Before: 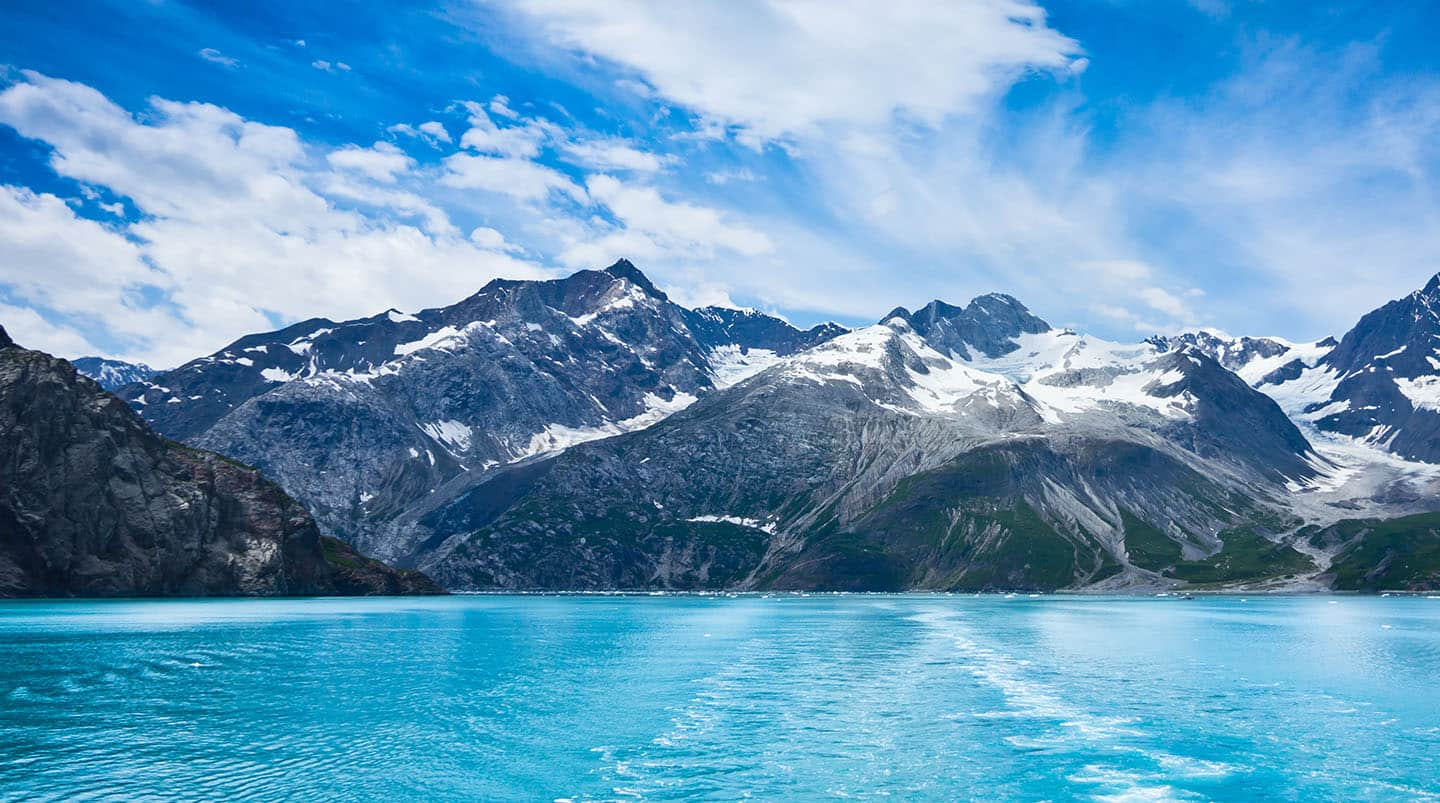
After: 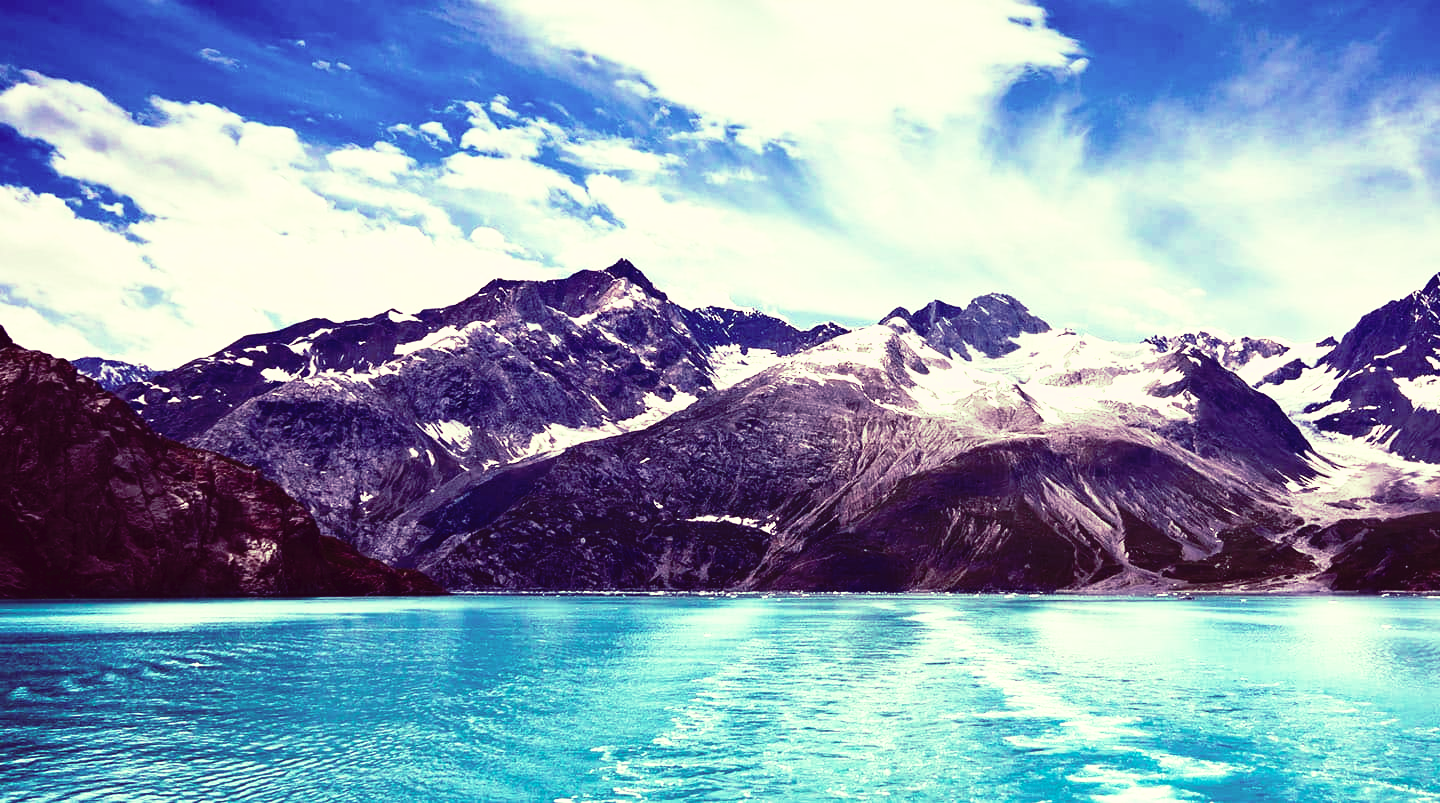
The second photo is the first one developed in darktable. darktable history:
tone curve: curves: ch0 [(0, 0) (0.003, 0.03) (0.011, 0.022) (0.025, 0.018) (0.044, 0.031) (0.069, 0.035) (0.1, 0.04) (0.136, 0.046) (0.177, 0.063) (0.224, 0.087) (0.277, 0.15) (0.335, 0.252) (0.399, 0.354) (0.468, 0.475) (0.543, 0.602) (0.623, 0.73) (0.709, 0.856) (0.801, 0.945) (0.898, 0.987) (1, 1)], preserve colors none
color look up table: target L [95.28, 96.37, 96.18, 75.25, 96.75, 77.4, 74.57, 66.63, 67.36, 66.7, 50.45, 37.16, 31.35, 34.67, 15.08, 200.4, 78.21, 70.53, 63.67, 66.56, 58.25, 50.23, 51.96, 48.19, 47.46, 36.74, 37.24, 22.07, 9.135, 90.49, 91.83, 70.17, 69.1, 52.03, 55.6, 54.38, 51.51, 49.92, 34.54, 32.25, 25.9, 27.1, 8.501, 11.83, 77.33, 96.5, 70.4, 67.32, 51.36], target a [-54.17, -45.92, -39.74, -61.9, -35.33, -20.38, -20.19, -45.5, 3.353, 1.294, 14.7, -4.049, -14.53, 12.94, 27.67, 0, 11.68, 5.525, 24.27, 16.49, 31.4, 51.23, 18.24, 43.18, 48.3, 29.57, 35.91, 31.91, 44.93, 32.41, 28.04, 23.22, 10.68, 57.56, 12.52, 38.46, 57.54, 51.63, 13.85, 29.6, 27.93, 29.93, 46.73, 45.03, -45.74, -39.48, -23.82, 1.98, -14.49], target b [83.88, 52.69, 24.67, 54.95, 33.13, 57.98, 24.82, 36.48, 46.49, 26.81, 33.93, -0.12, 17.23, 16.44, 5.317, 0, 10.09, 48.96, 17.1, 26.35, 7.815, 37.93, 6.172, 34.86, 19.13, 25.68, 12.43, 17.04, 2.248, 14.09, 16.32, -14.43, -14.04, -19.21, -31.67, -20.38, -32.28, -4.246, -15.44, -52.31, -9.344, -25.97, -35.11, -32.3, -7.91, 24.74, -17.89, -0.058, -15.96], num patches 49
